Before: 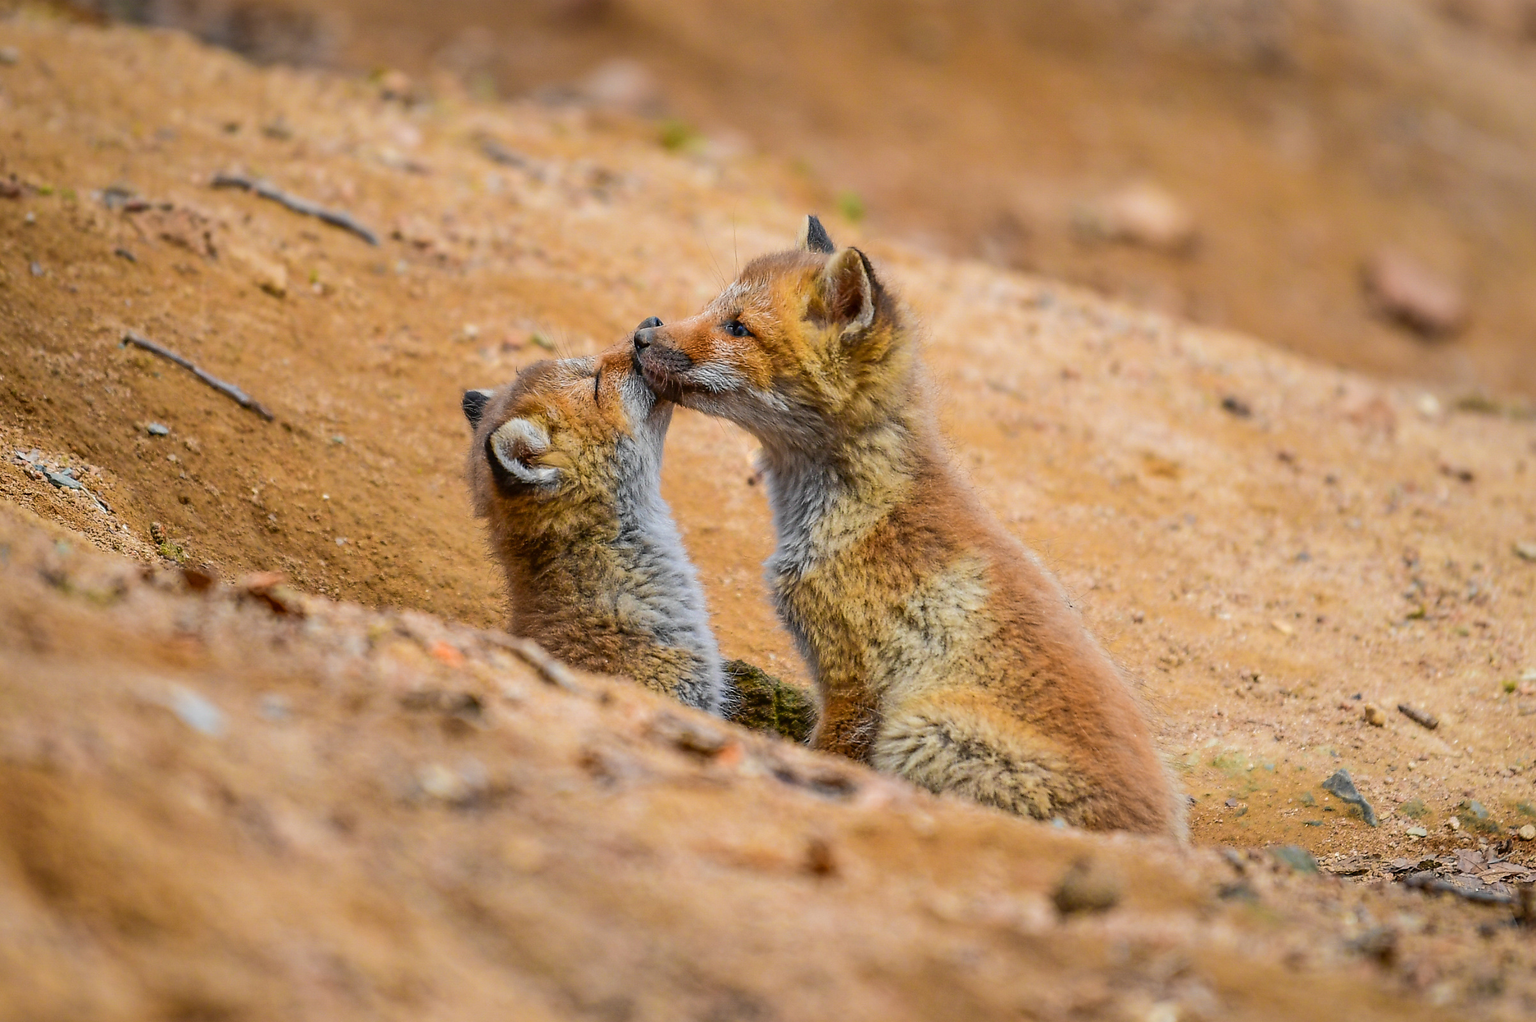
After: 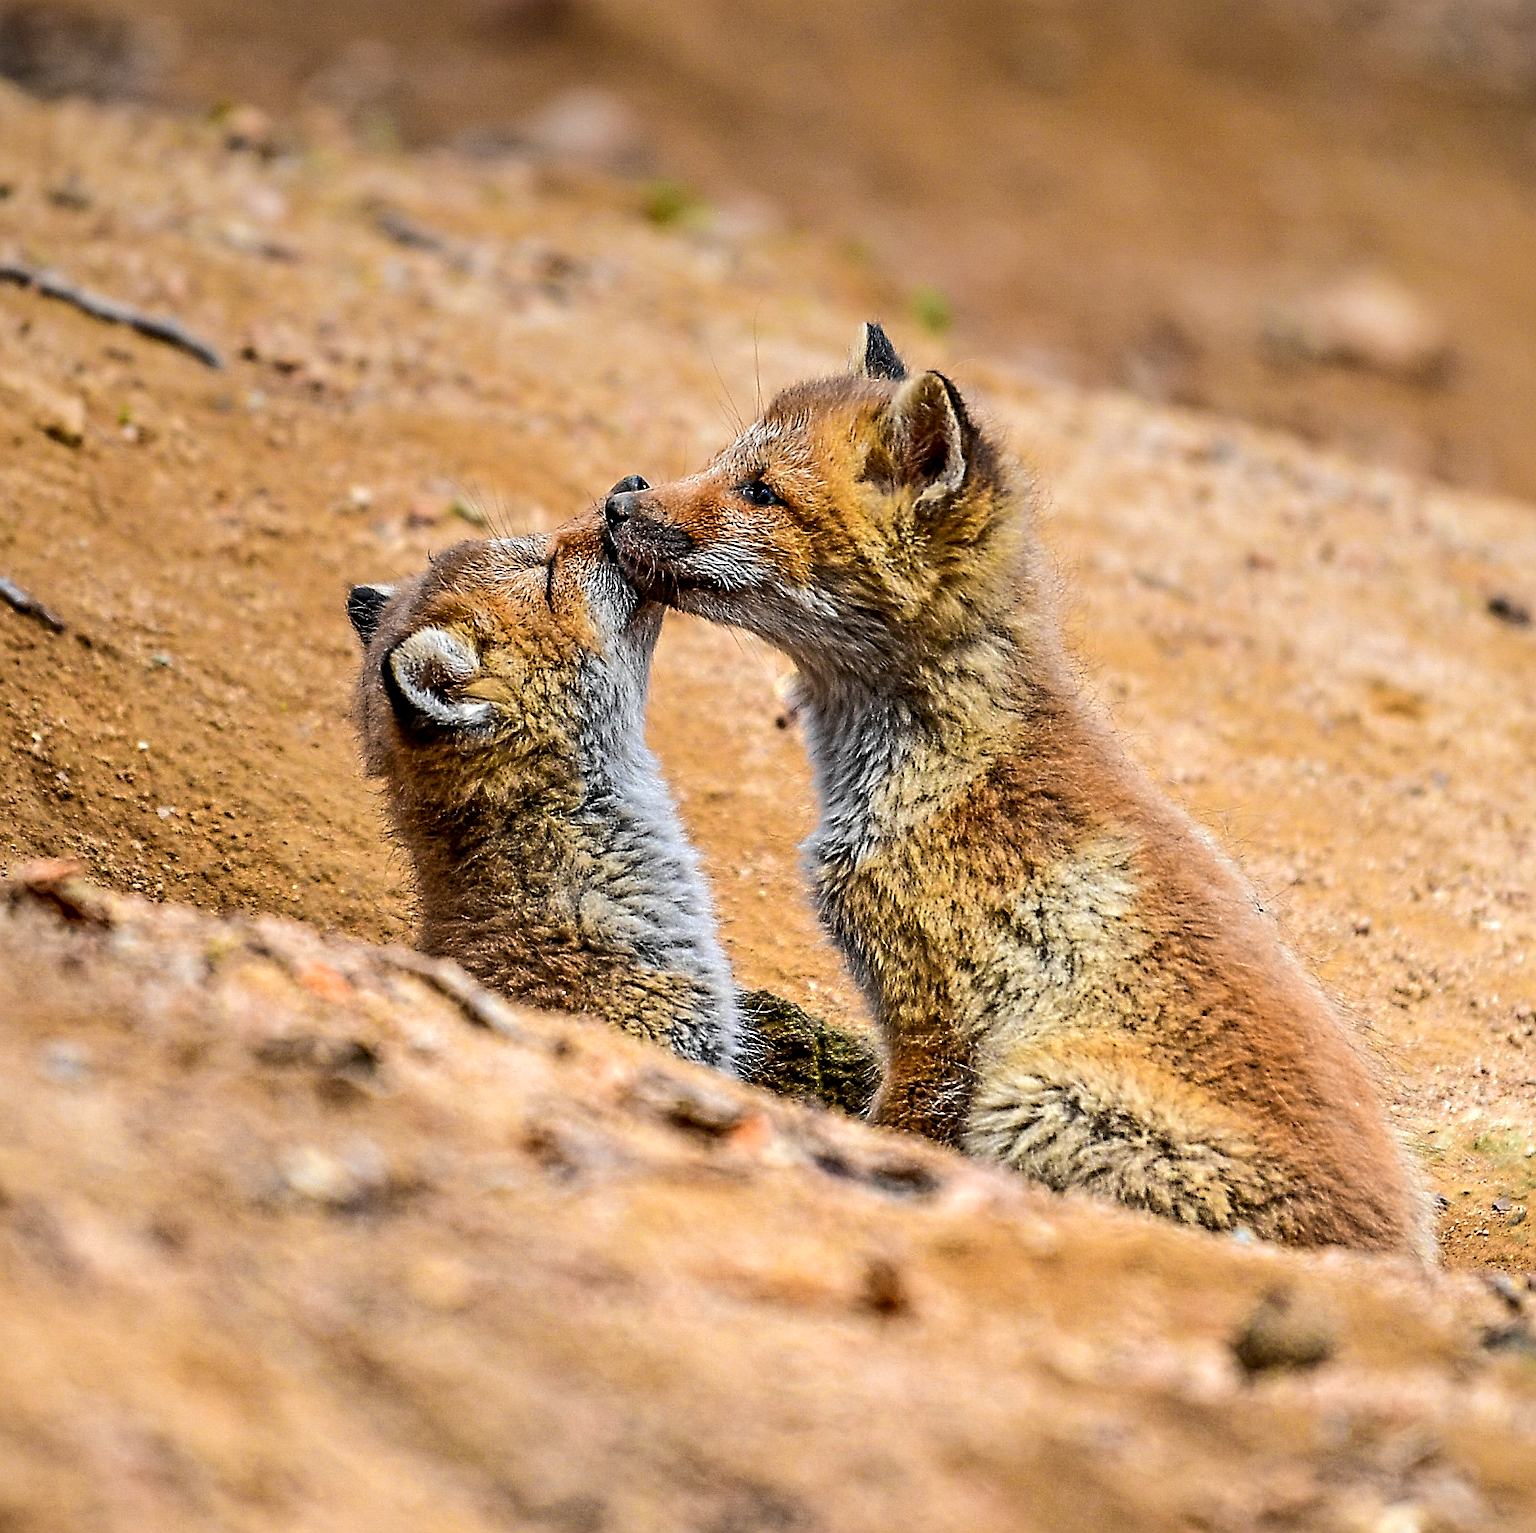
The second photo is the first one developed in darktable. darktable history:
exposure: exposure 0.15 EV, compensate highlight preservation false
contrast equalizer: octaves 7, y [[0.502, 0.517, 0.543, 0.576, 0.611, 0.631], [0.5 ×6], [0.5 ×6], [0 ×6], [0 ×6]]
tone equalizer: -8 EV -0.417 EV, -7 EV -0.389 EV, -6 EV -0.333 EV, -5 EV -0.222 EV, -3 EV 0.222 EV, -2 EV 0.333 EV, -1 EV 0.389 EV, +0 EV 0.417 EV, edges refinement/feathering 500, mask exposure compensation -1.57 EV, preserve details no
sharpen: on, module defaults
graduated density: on, module defaults
crop and rotate: left 15.055%, right 18.278%
